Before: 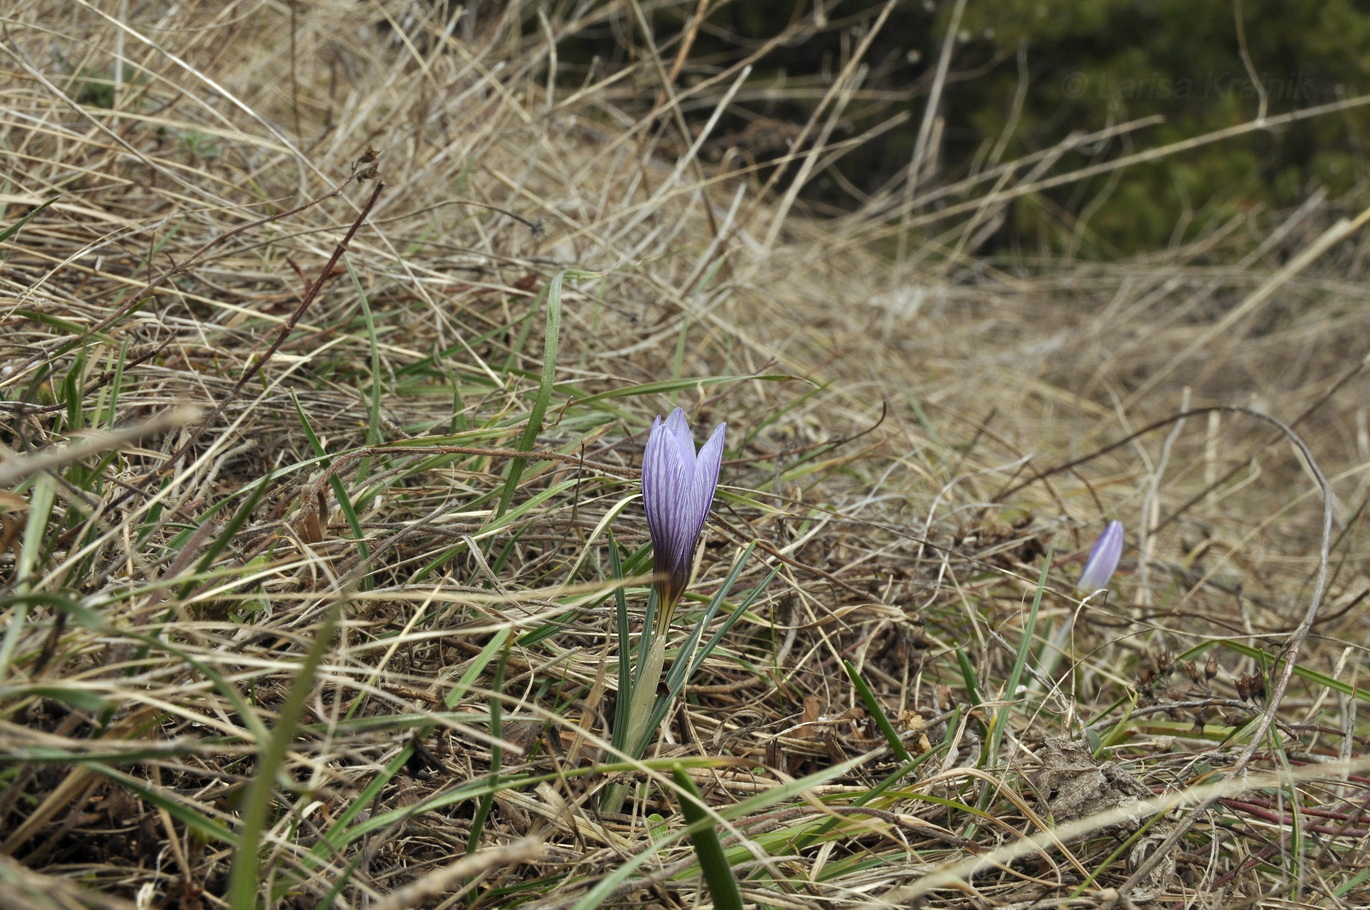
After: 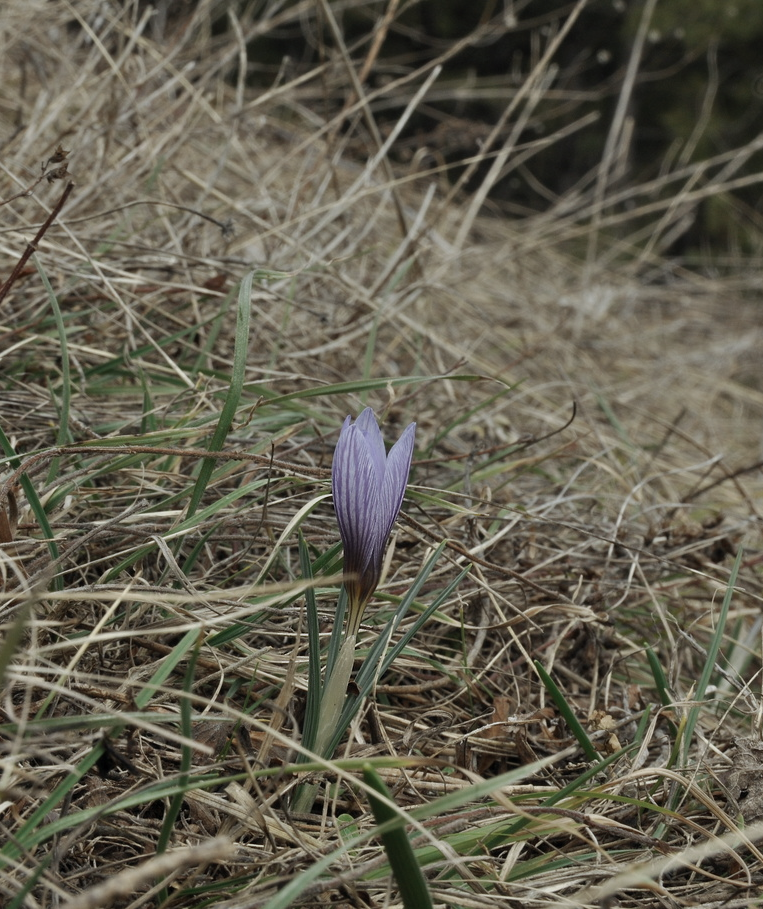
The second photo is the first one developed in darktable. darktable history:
exposure: exposure -0.438 EV, compensate exposure bias true, compensate highlight preservation false
color zones: curves: ch0 [(0, 0.5) (0.125, 0.4) (0.25, 0.5) (0.375, 0.4) (0.5, 0.4) (0.625, 0.35) (0.75, 0.35) (0.875, 0.5)]; ch1 [(0, 0.35) (0.125, 0.45) (0.25, 0.35) (0.375, 0.35) (0.5, 0.35) (0.625, 0.35) (0.75, 0.45) (0.875, 0.35)]; ch2 [(0, 0.6) (0.125, 0.5) (0.25, 0.5) (0.375, 0.6) (0.5, 0.6) (0.625, 0.5) (0.75, 0.5) (0.875, 0.5)]
crop and rotate: left 22.661%, right 21.628%
